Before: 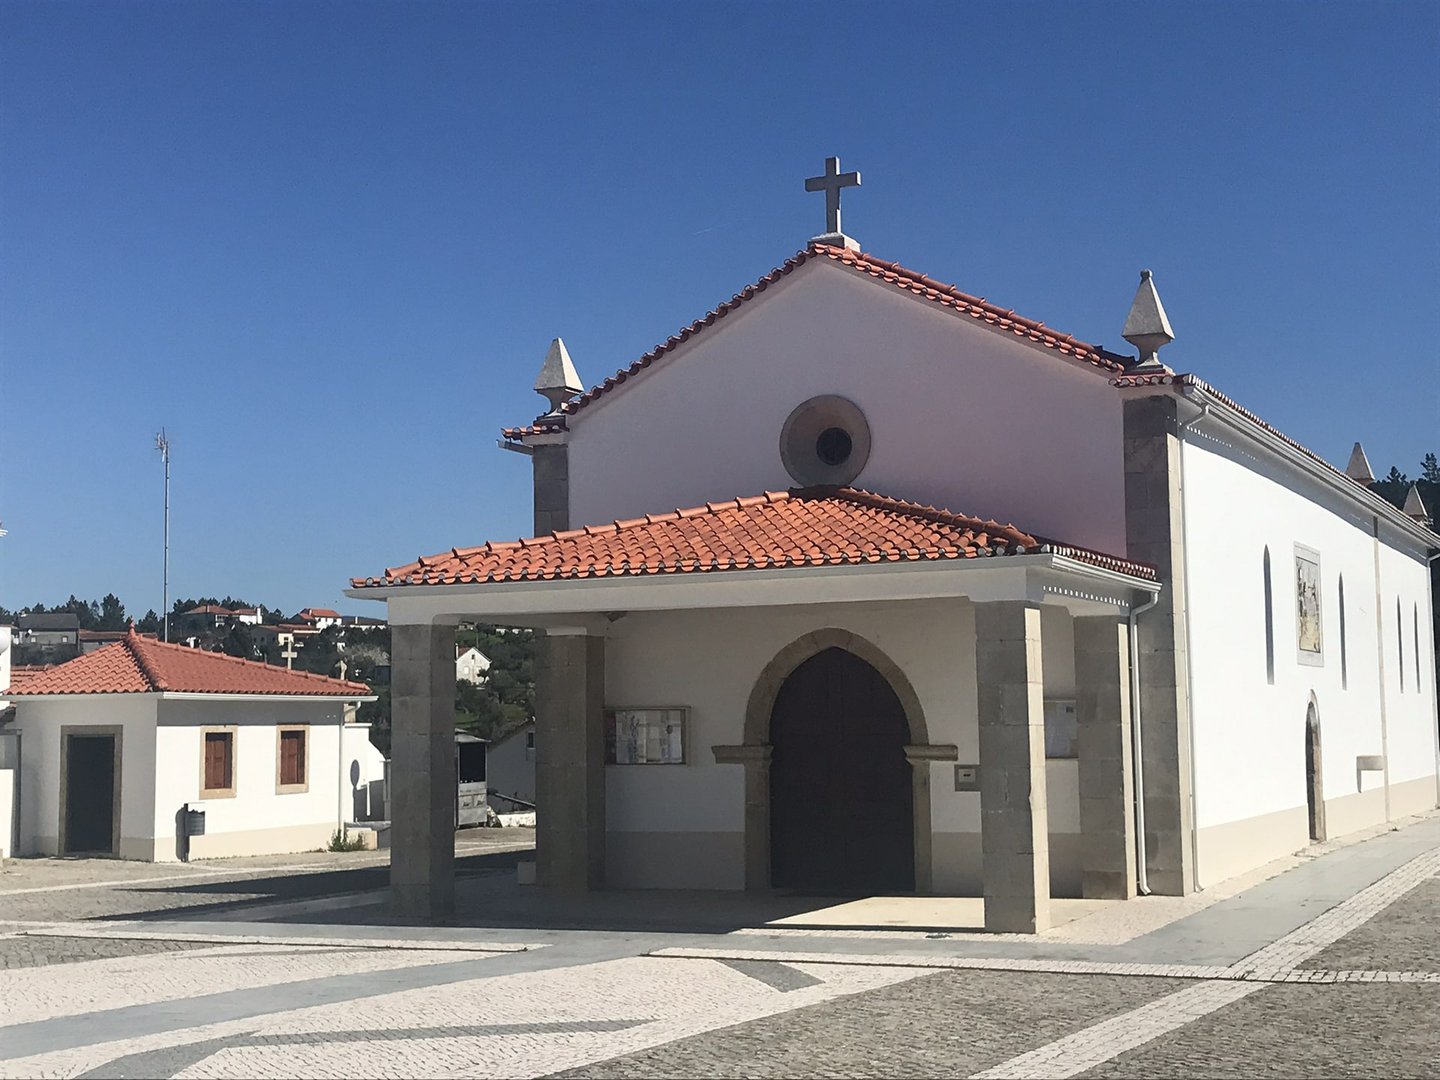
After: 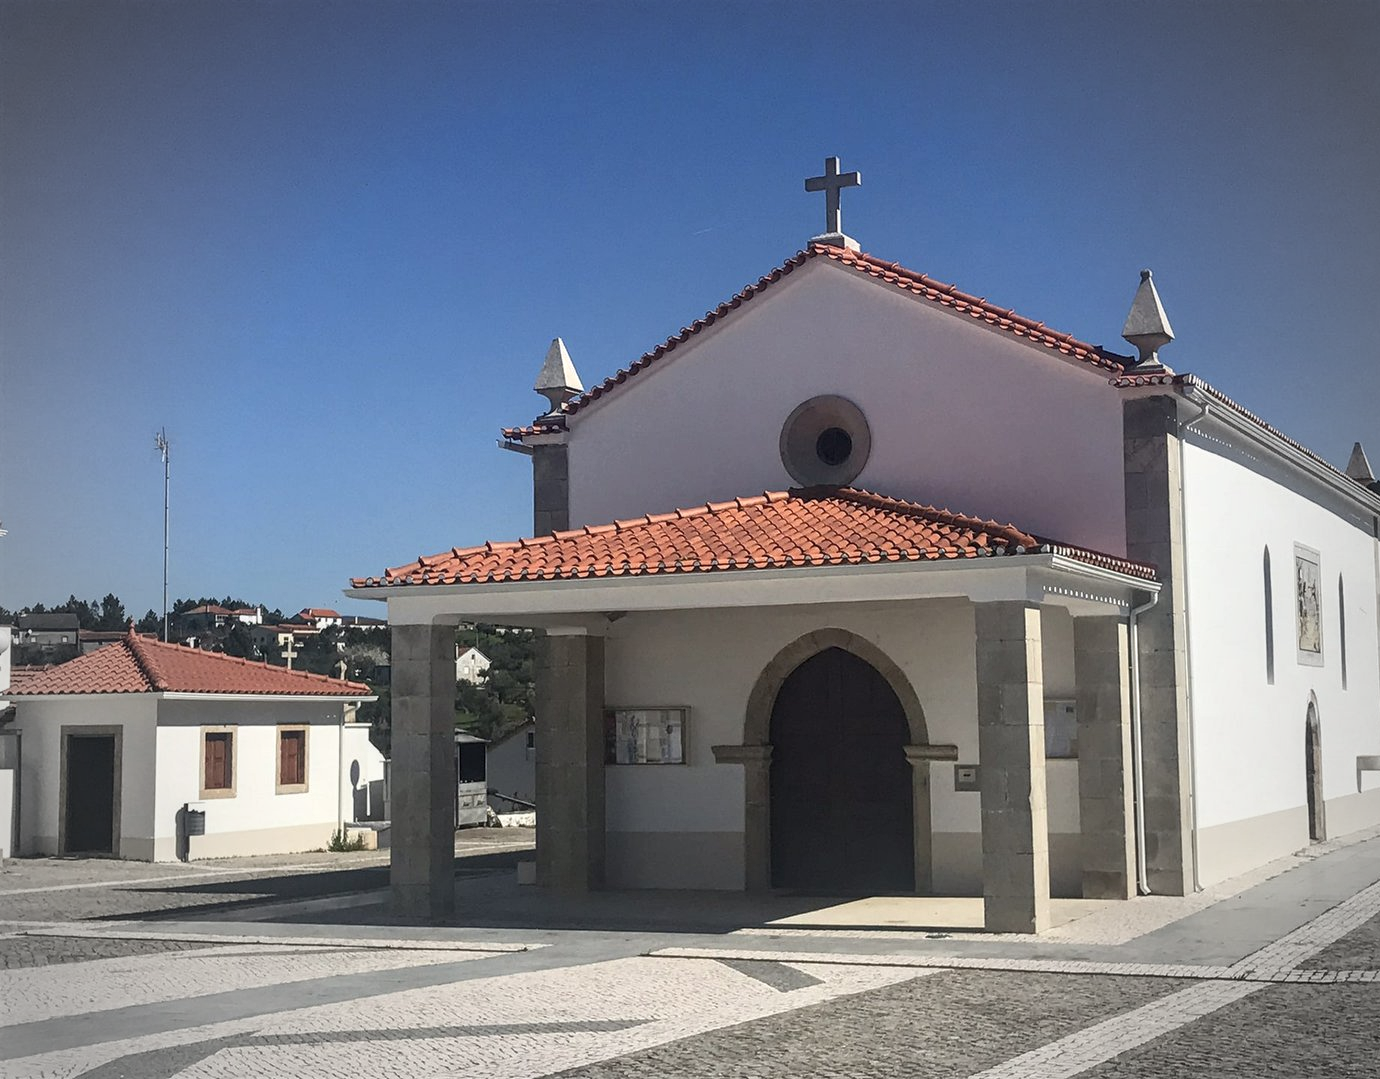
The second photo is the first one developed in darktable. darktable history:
local contrast: on, module defaults
vignetting: fall-off start 67.15%, brightness -0.442, saturation -0.691, width/height ratio 1.011, unbound false
crop: right 4.126%, bottom 0.031%
